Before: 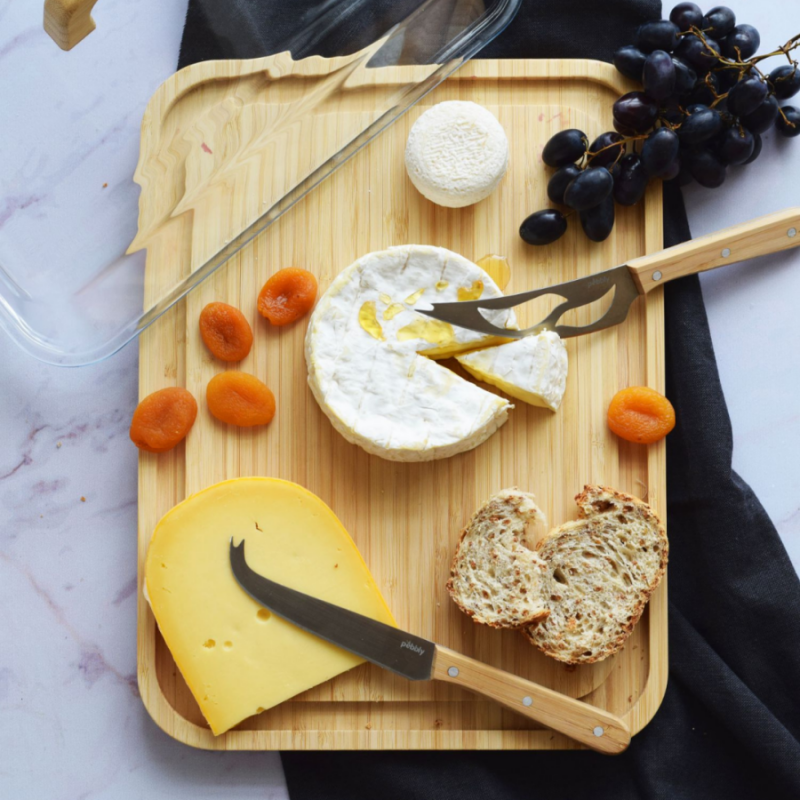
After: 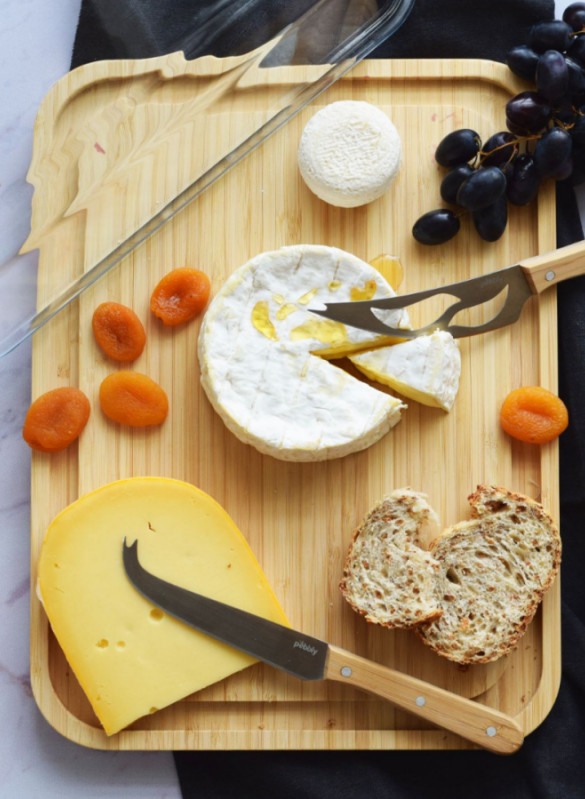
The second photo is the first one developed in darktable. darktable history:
crop: left 13.443%, right 13.31%
bloom: size 3%, threshold 100%, strength 0%
